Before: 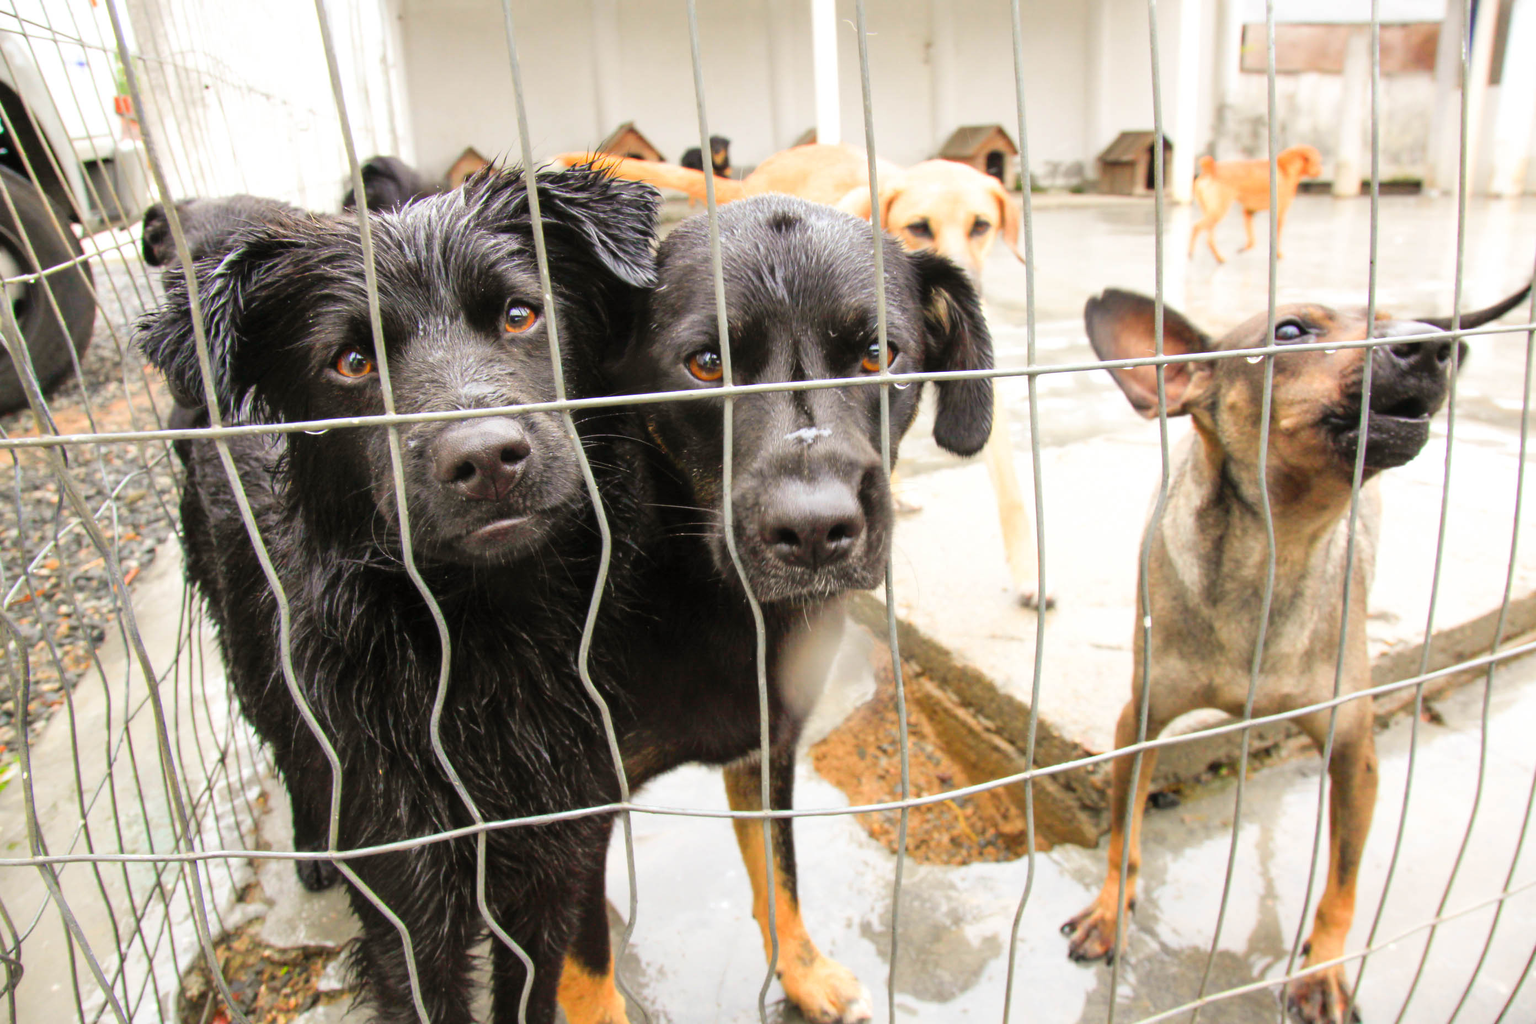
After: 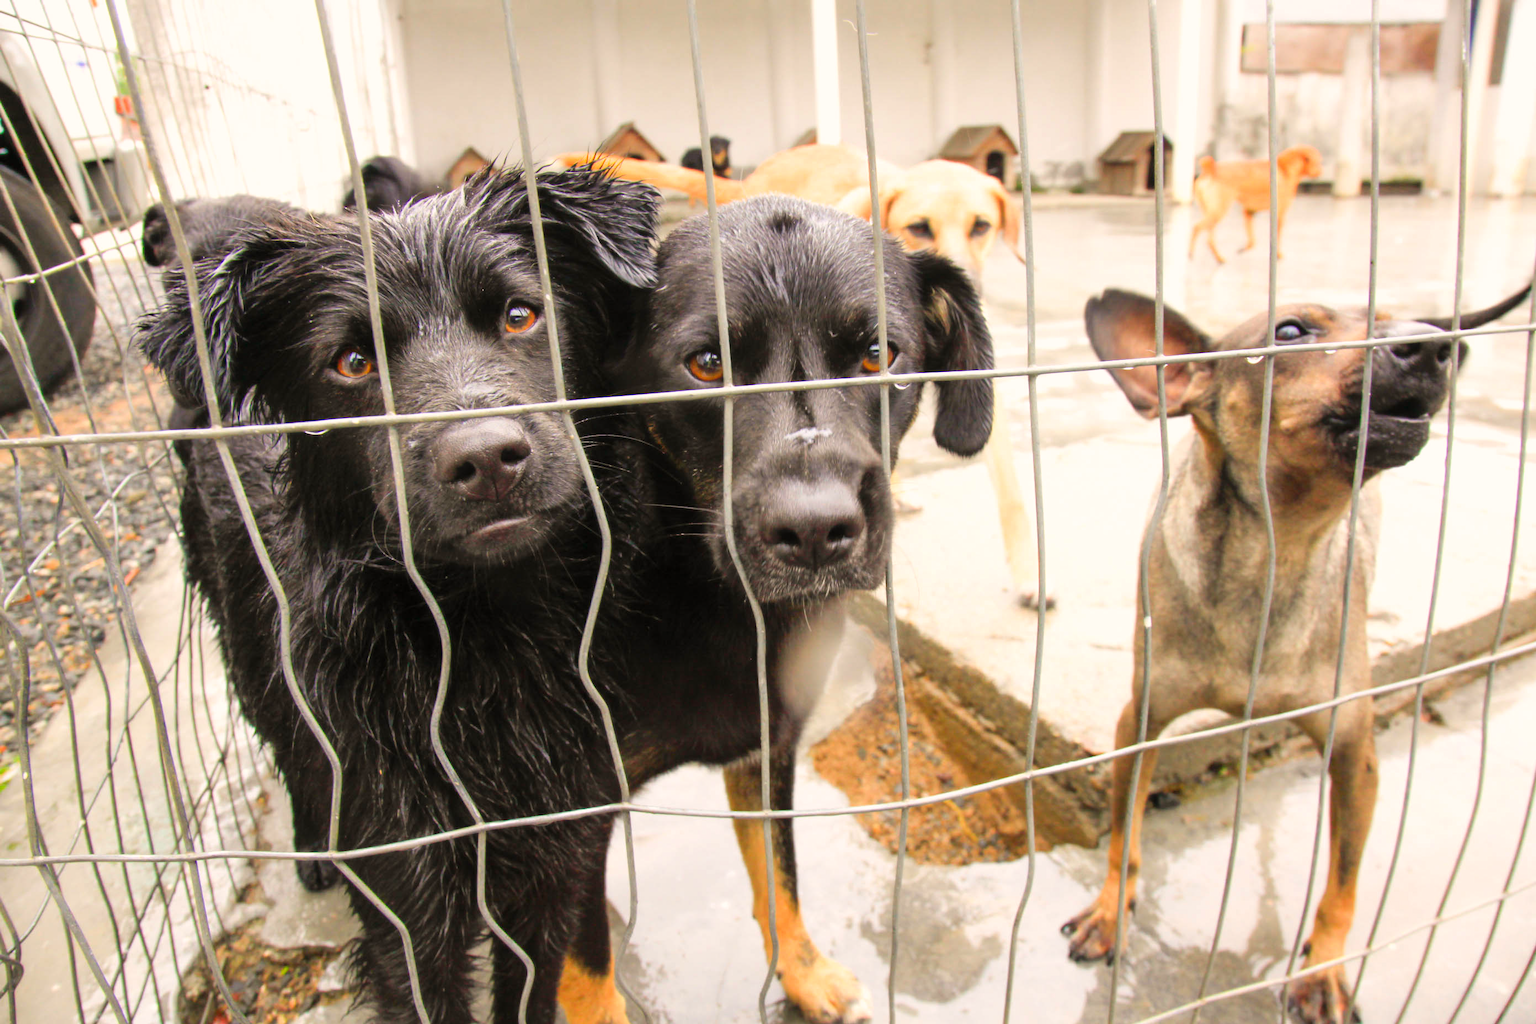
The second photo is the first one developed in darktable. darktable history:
color correction: highlights a* 3.73, highlights b* 5.09
